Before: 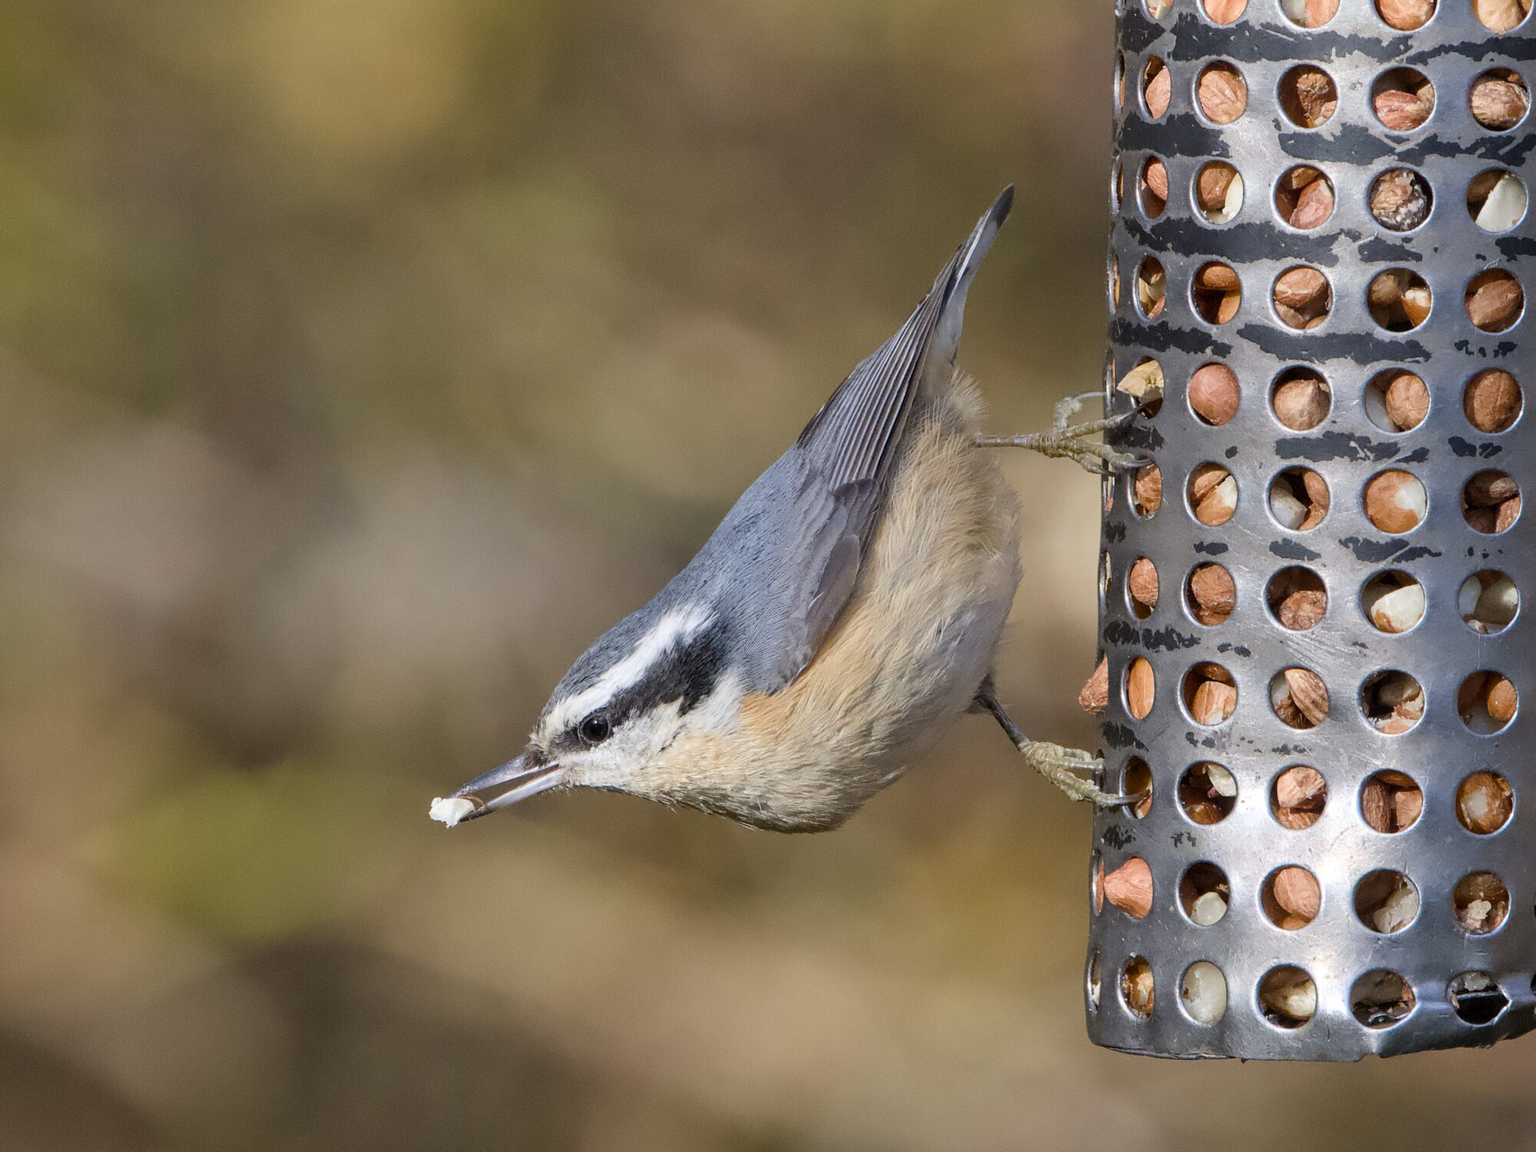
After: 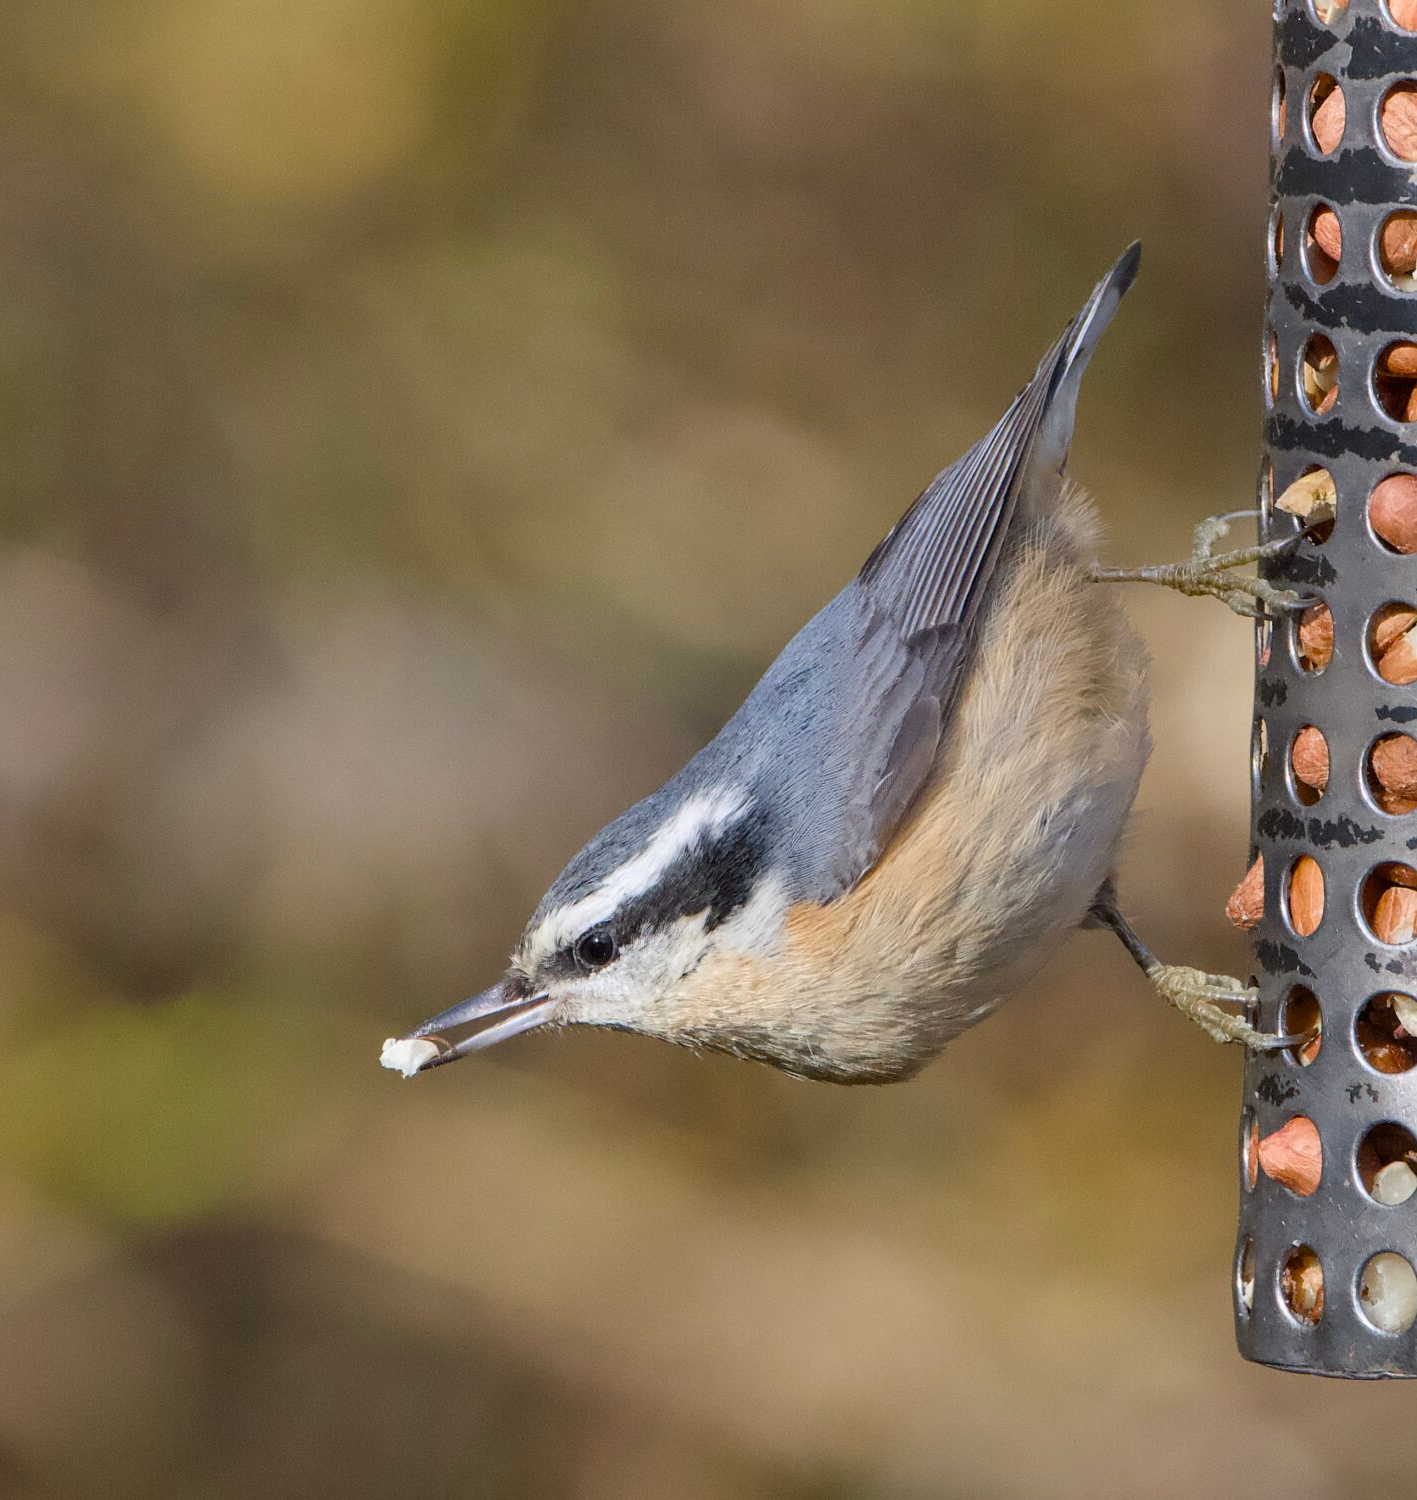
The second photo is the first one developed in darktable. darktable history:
crop and rotate: left 8.965%, right 20.15%
